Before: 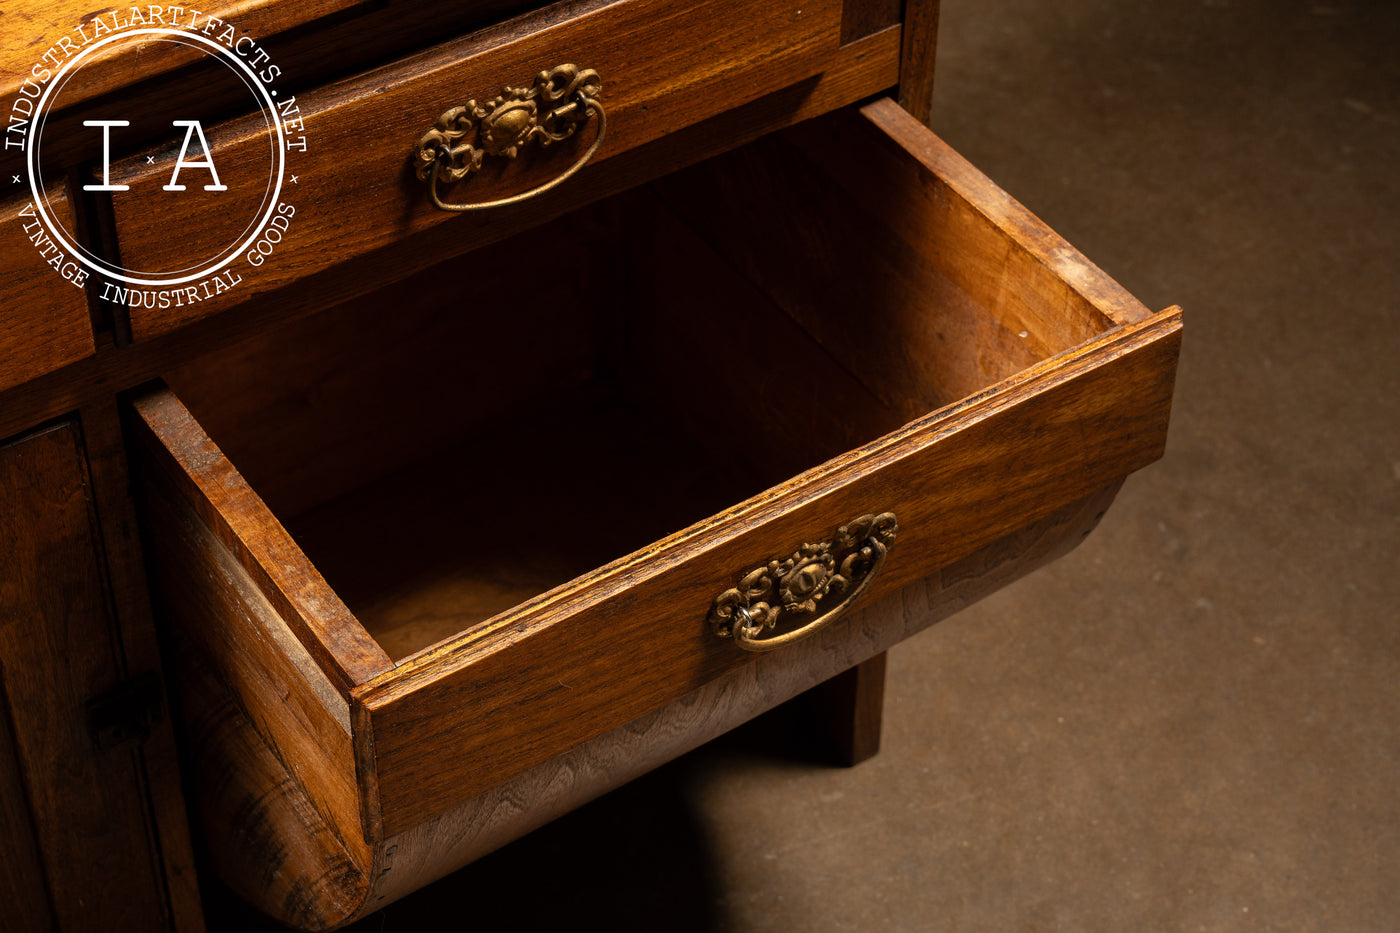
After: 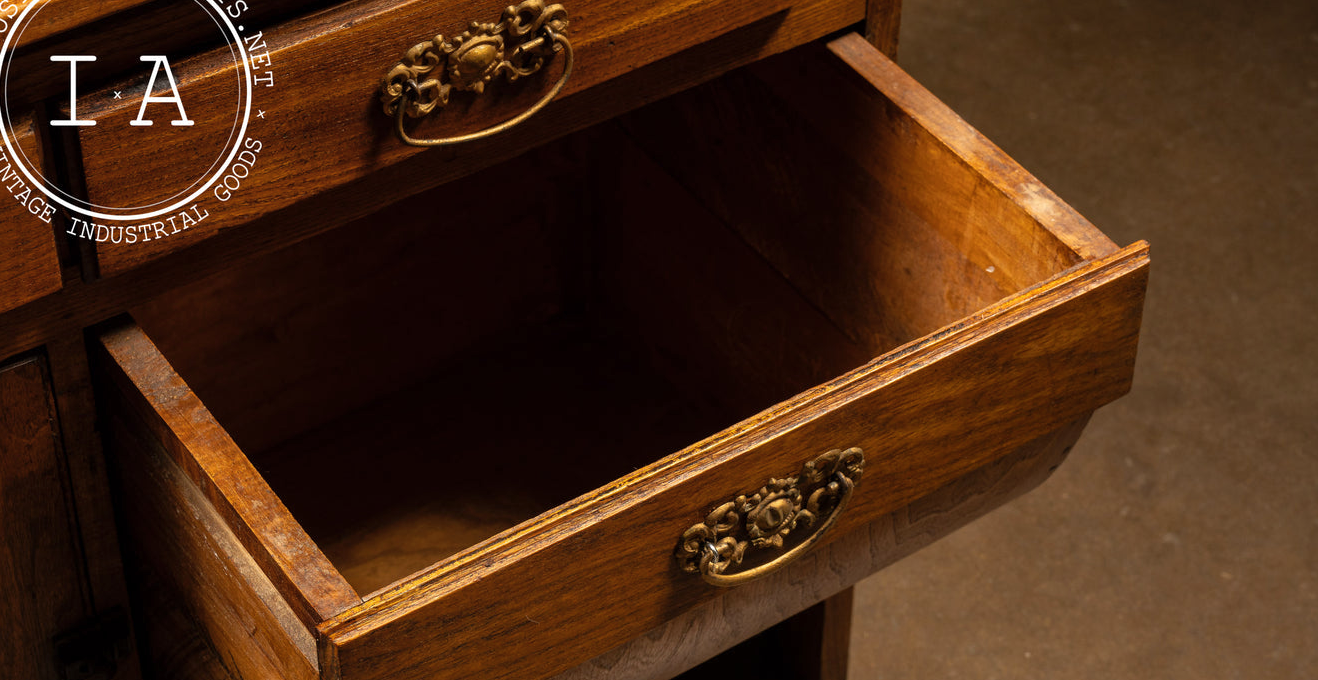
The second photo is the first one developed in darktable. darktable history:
crop: left 2.377%, top 6.974%, right 3.475%, bottom 20.127%
shadows and highlights: shadows 25.56, highlights -26.51
color balance rgb: perceptual saturation grading › global saturation -0.031%, global vibrance 20%
